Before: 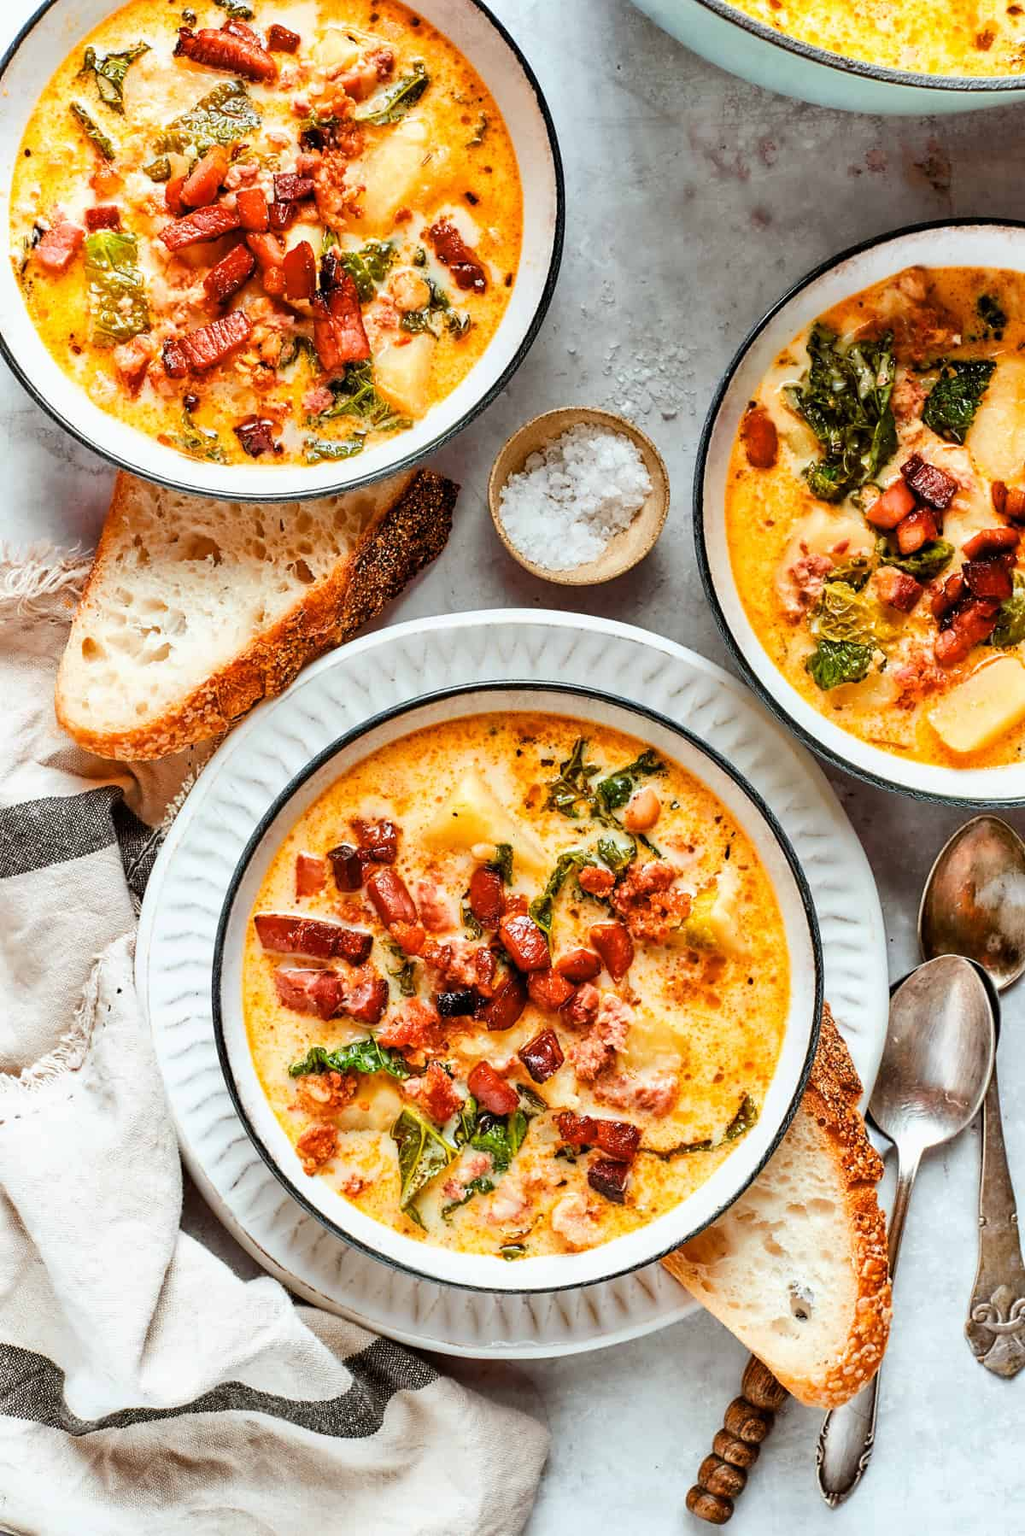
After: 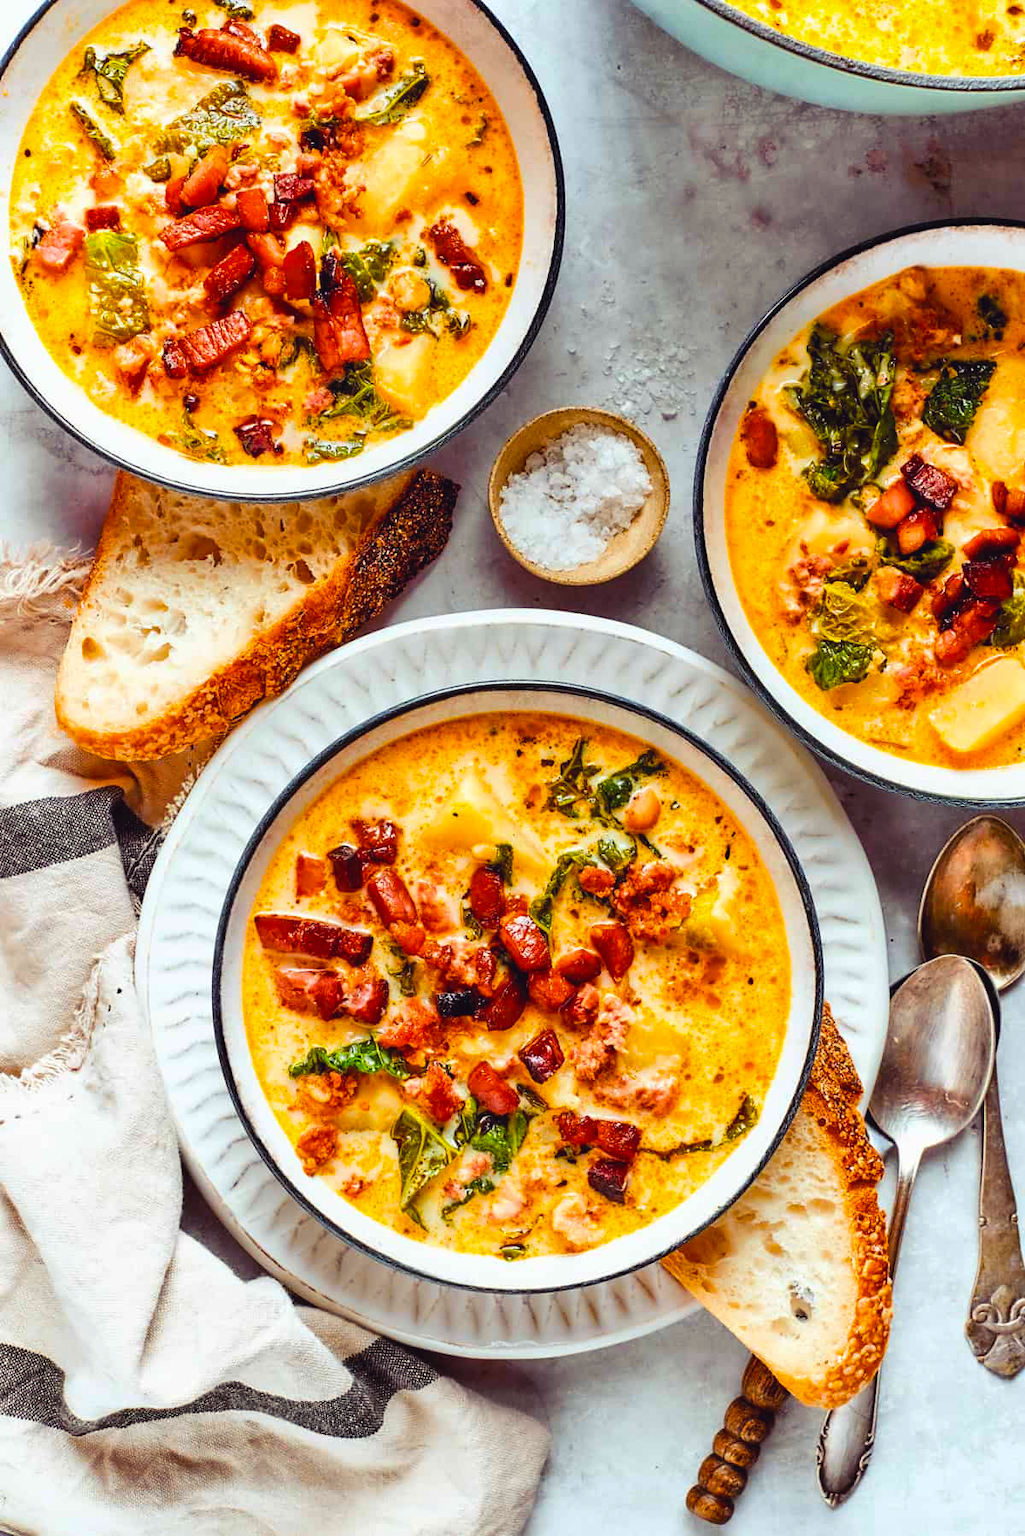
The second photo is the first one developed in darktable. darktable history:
color balance rgb: shadows lift › luminance -21.639%, shadows lift › chroma 8.93%, shadows lift › hue 283.81°, global offset › luminance 0.467%, perceptual saturation grading › global saturation 30.329%, global vibrance 20%
exposure: compensate highlight preservation false
